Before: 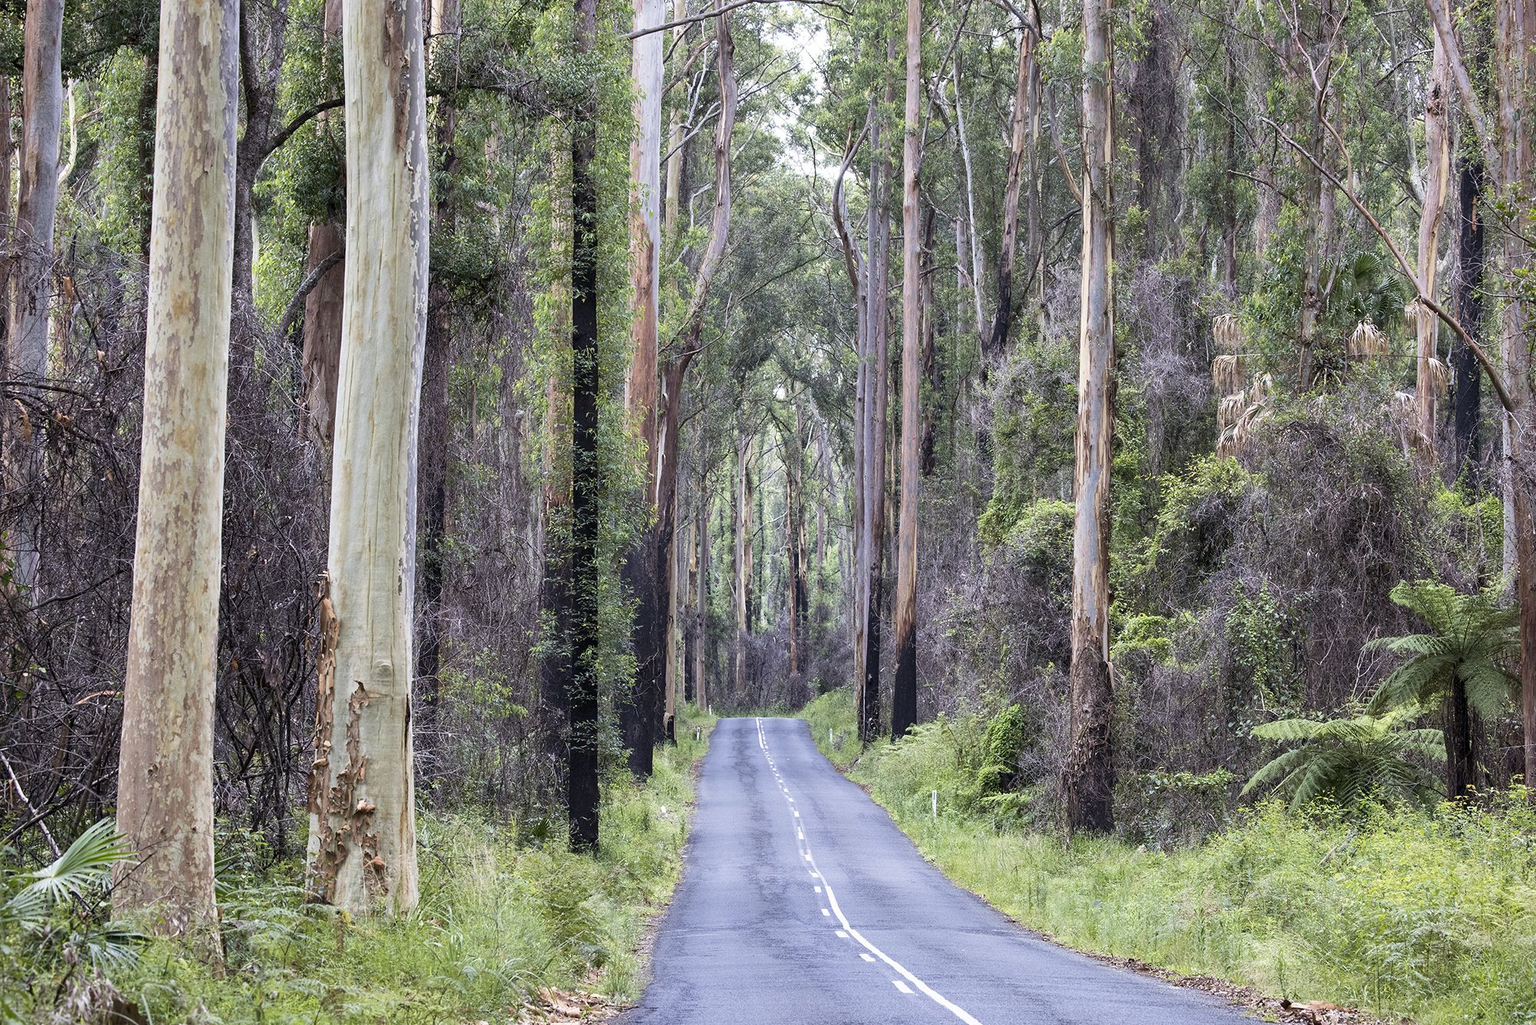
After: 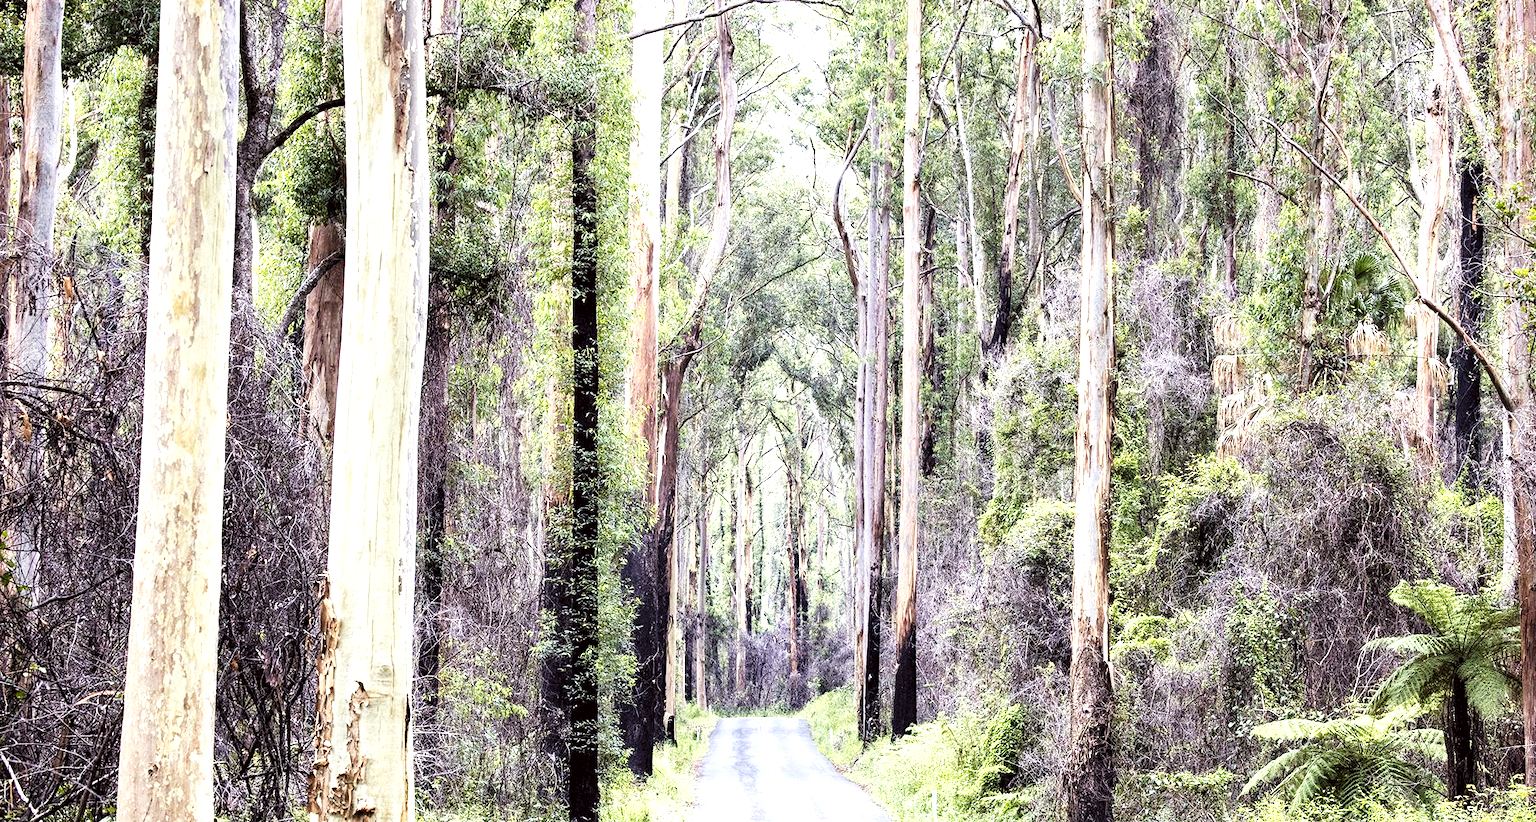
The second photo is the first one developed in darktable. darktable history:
levels: levels [0.062, 0.494, 0.925]
crop: bottom 19.66%
base curve: curves: ch0 [(0, 0) (0.007, 0.004) (0.027, 0.03) (0.046, 0.07) (0.207, 0.54) (0.442, 0.872) (0.673, 0.972) (1, 1)], preserve colors none
color correction: highlights a* -0.868, highlights b* 4.52, shadows a* 3.67
